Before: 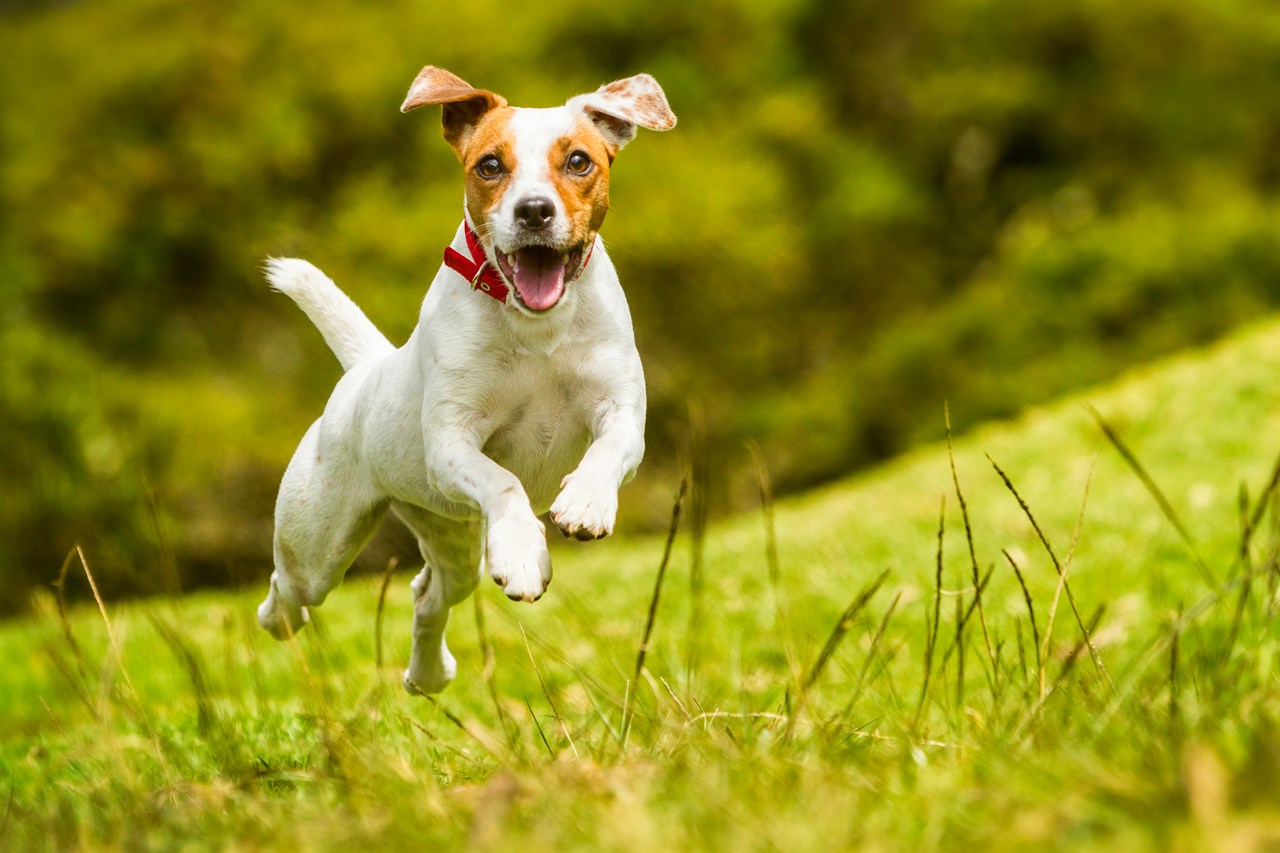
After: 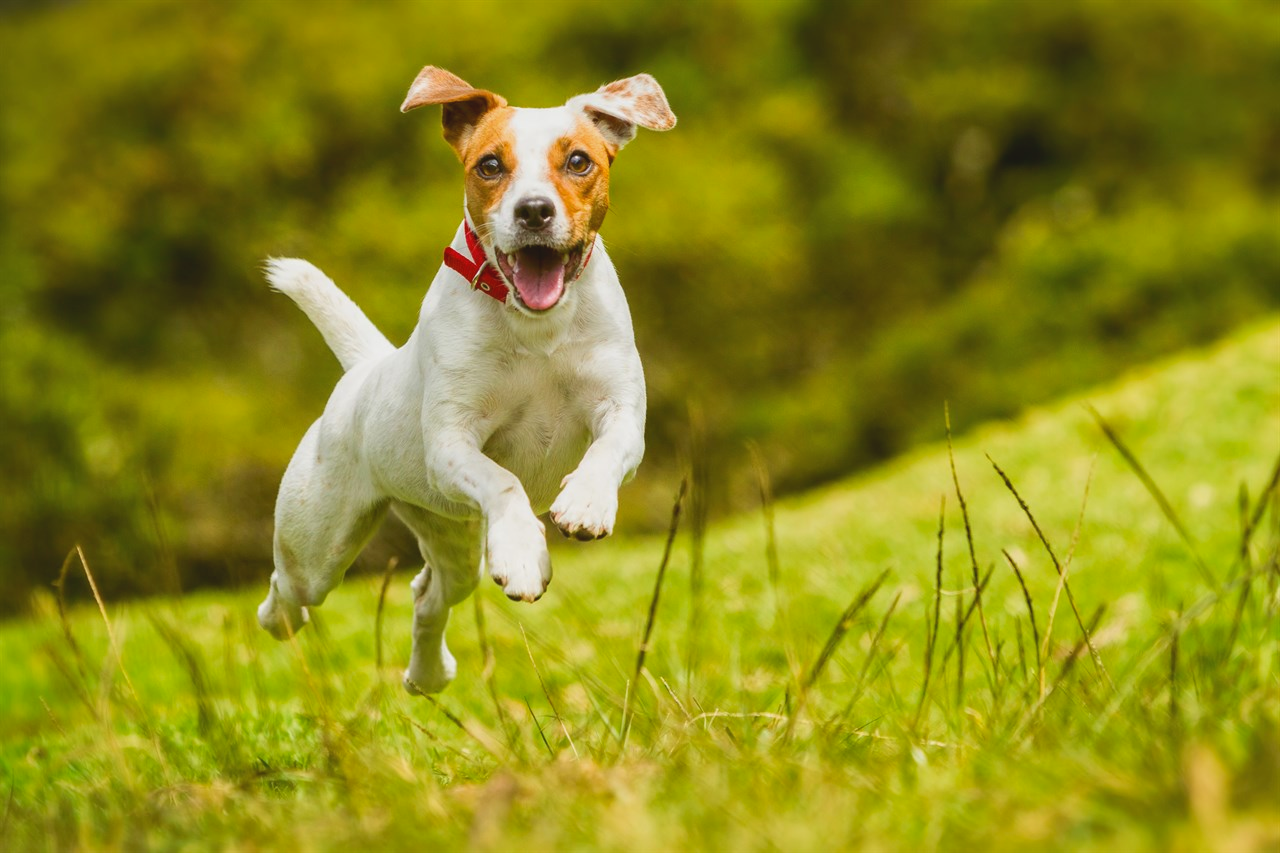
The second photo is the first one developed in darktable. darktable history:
contrast brightness saturation: contrast -0.116
